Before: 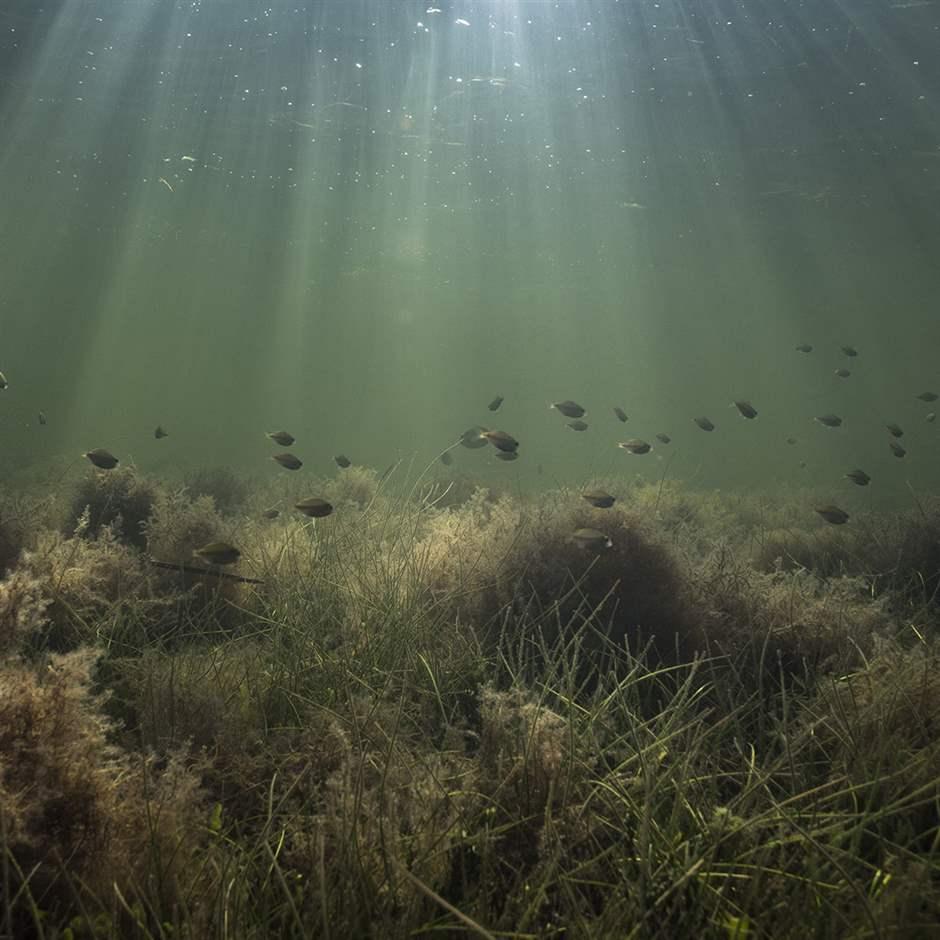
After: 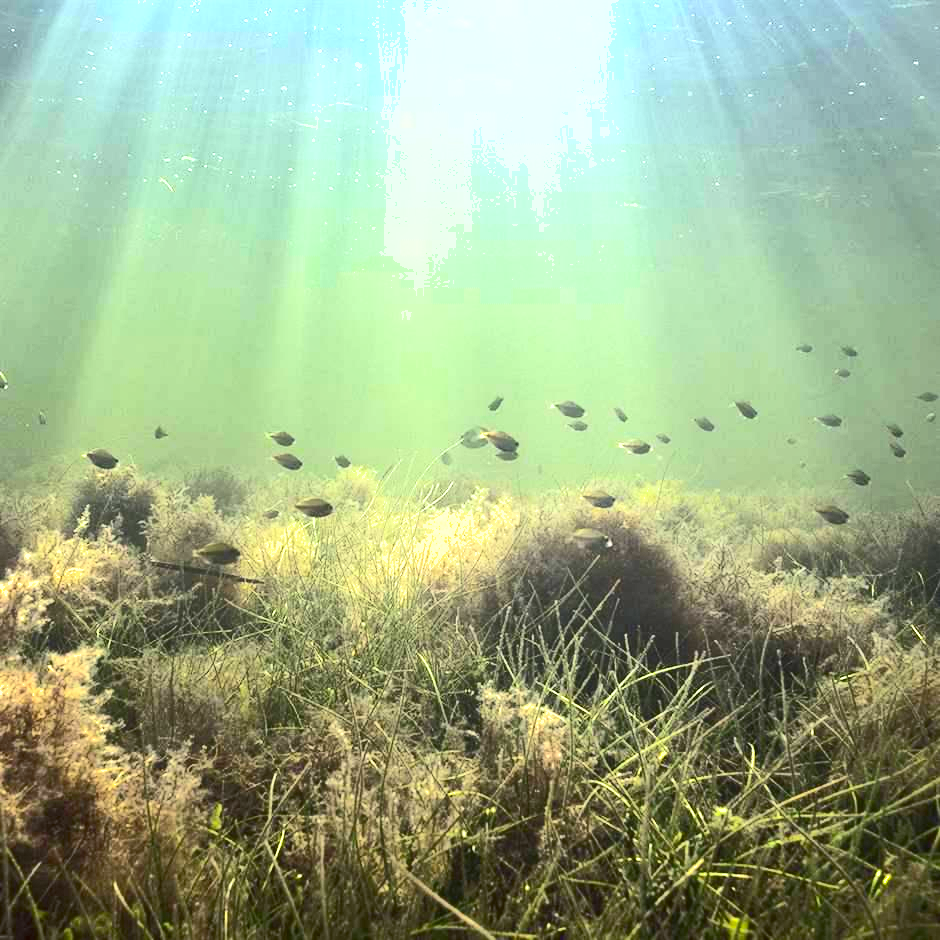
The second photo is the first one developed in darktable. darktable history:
contrast brightness saturation: contrast 0.405, brightness 0.052, saturation 0.247
tone equalizer: edges refinement/feathering 500, mask exposure compensation -1.57 EV, preserve details no
shadows and highlights: on, module defaults
exposure: black level correction 0, exposure 1.92 EV, compensate highlight preservation false
